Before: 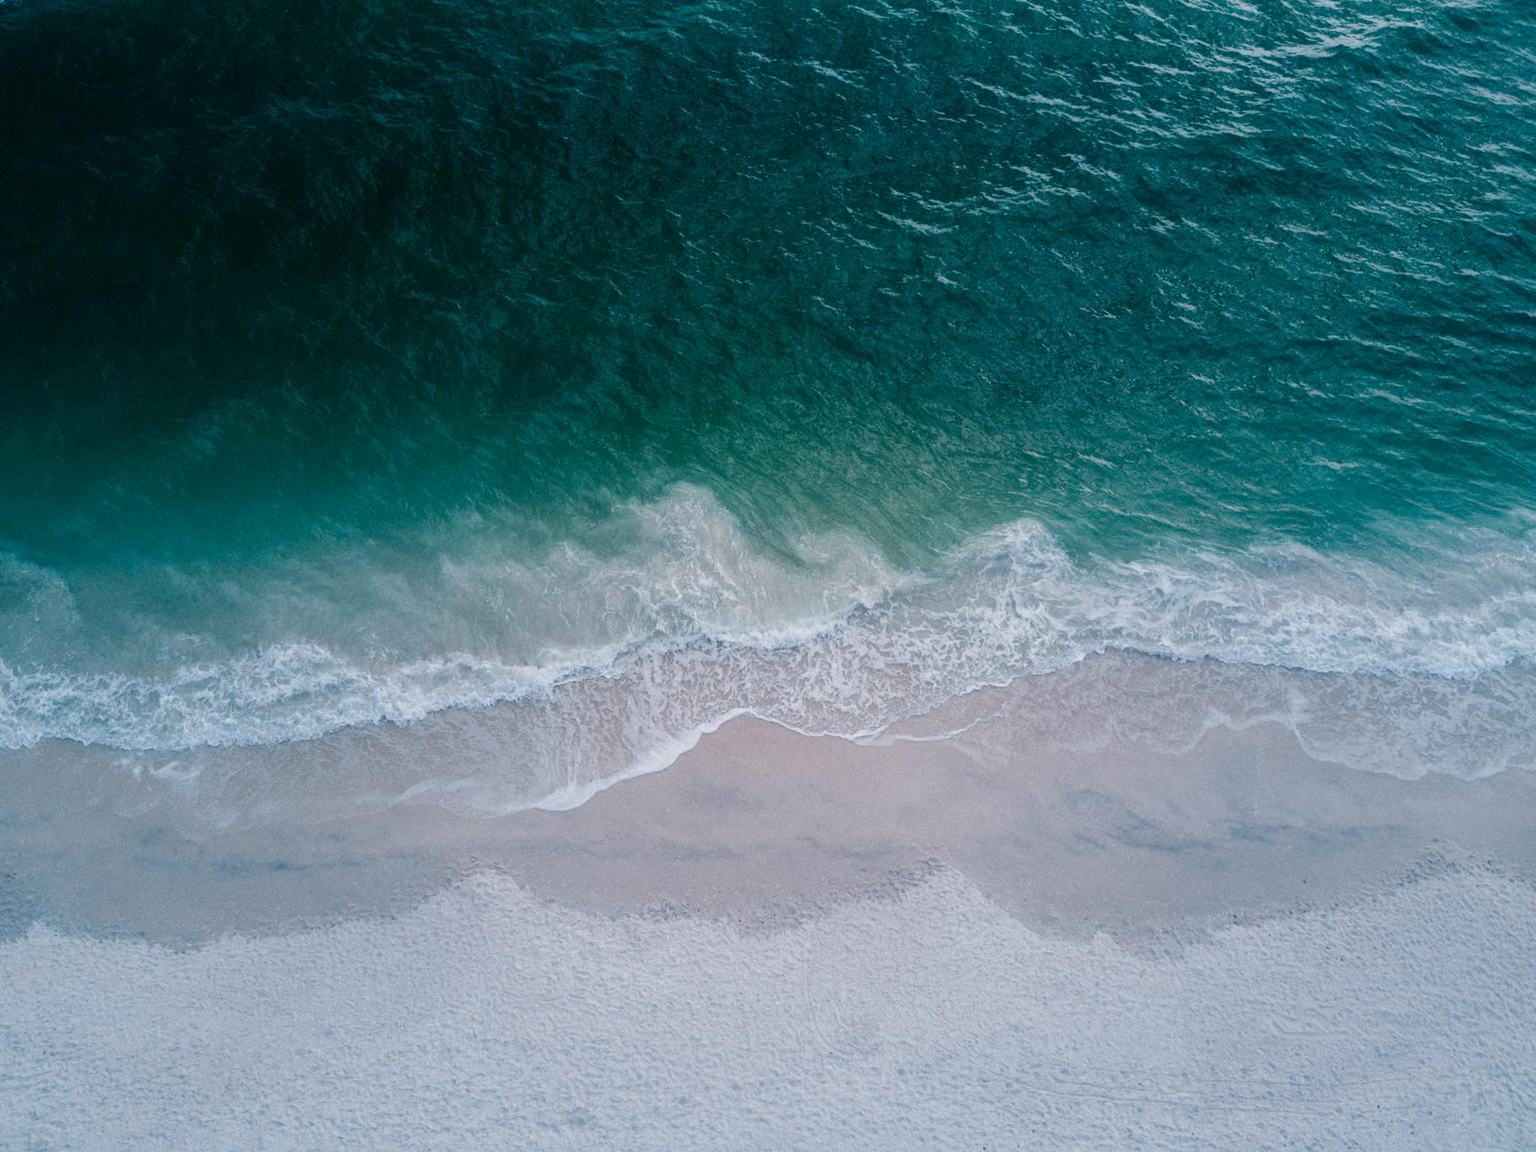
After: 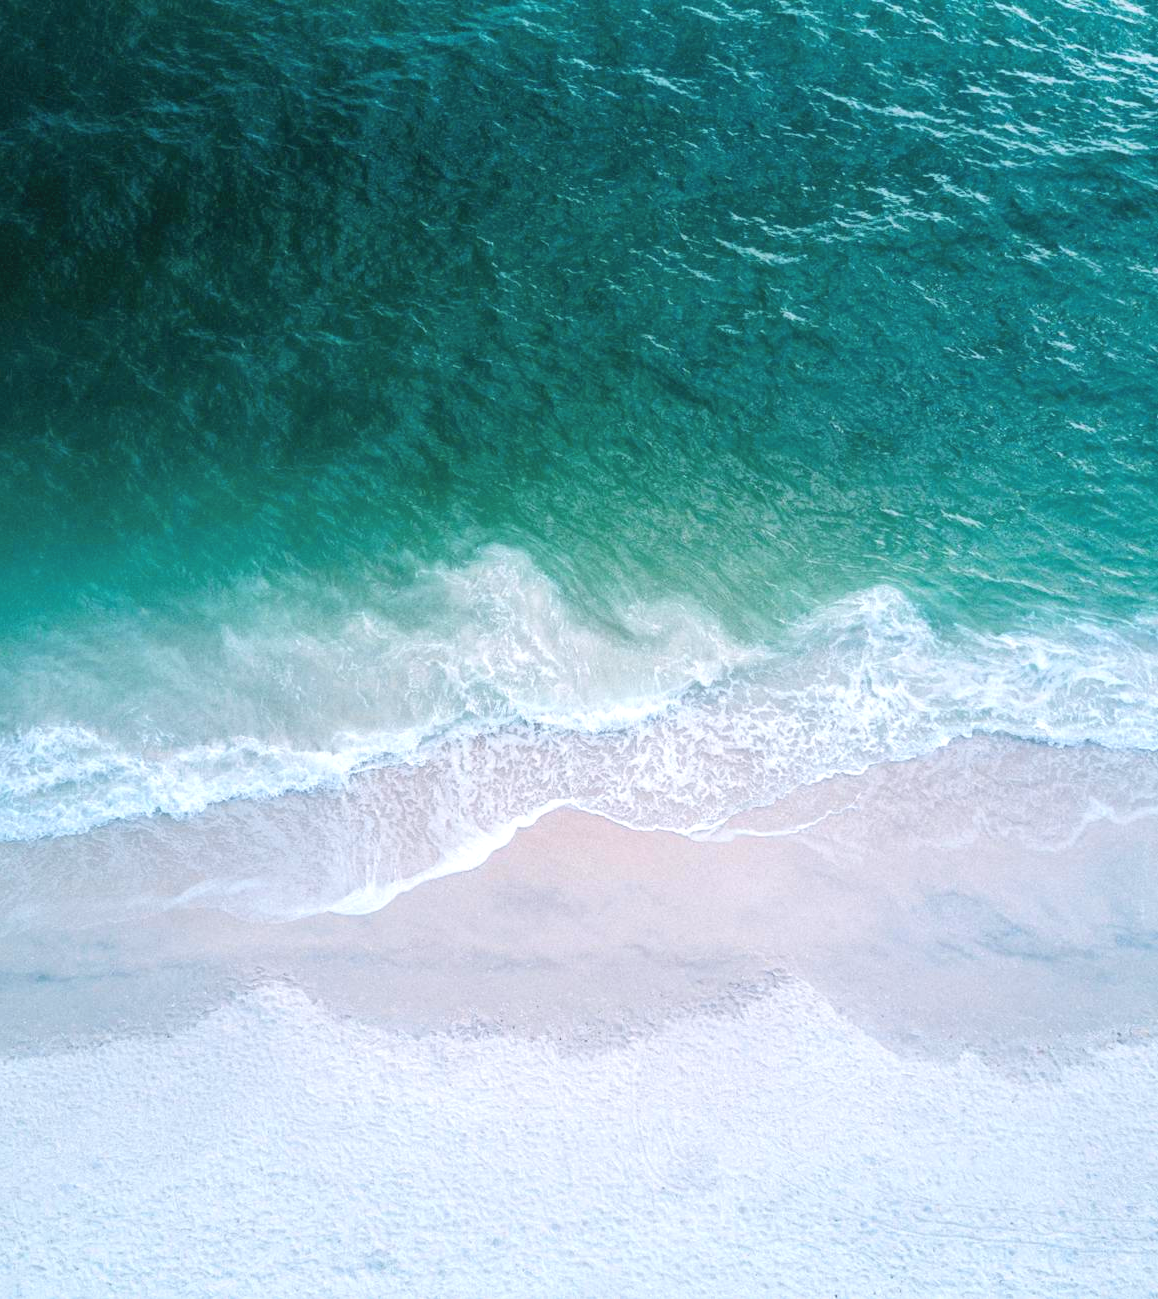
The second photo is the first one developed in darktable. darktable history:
crop and rotate: left 15.909%, right 17.275%
exposure: exposure 0.769 EV, compensate exposure bias true, compensate highlight preservation false
contrast brightness saturation: brightness 0.13
color zones: curves: ch1 [(0.235, 0.558) (0.75, 0.5)]; ch2 [(0.25, 0.462) (0.749, 0.457)]
